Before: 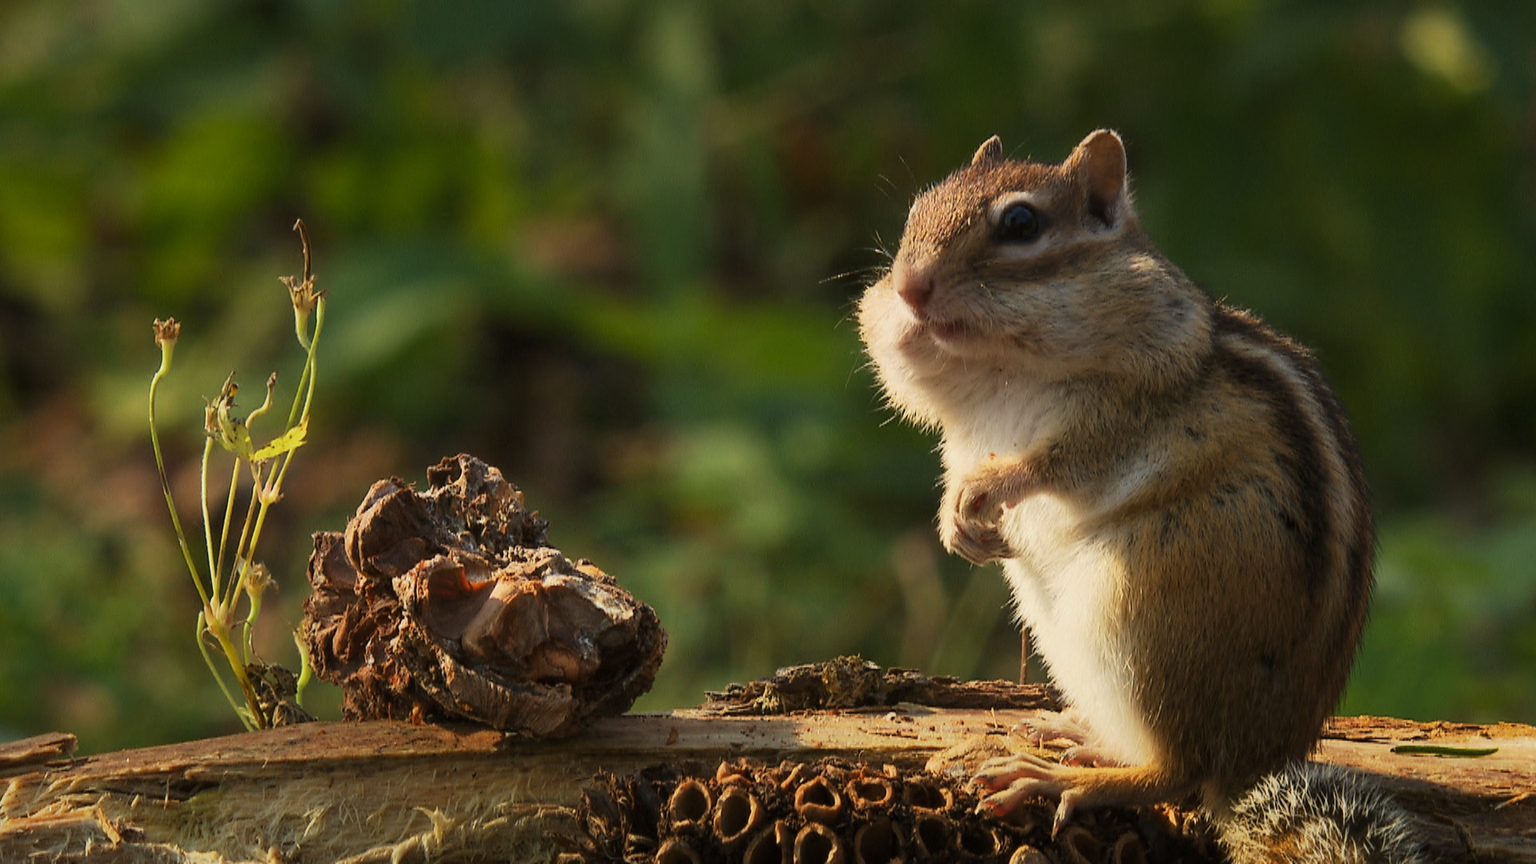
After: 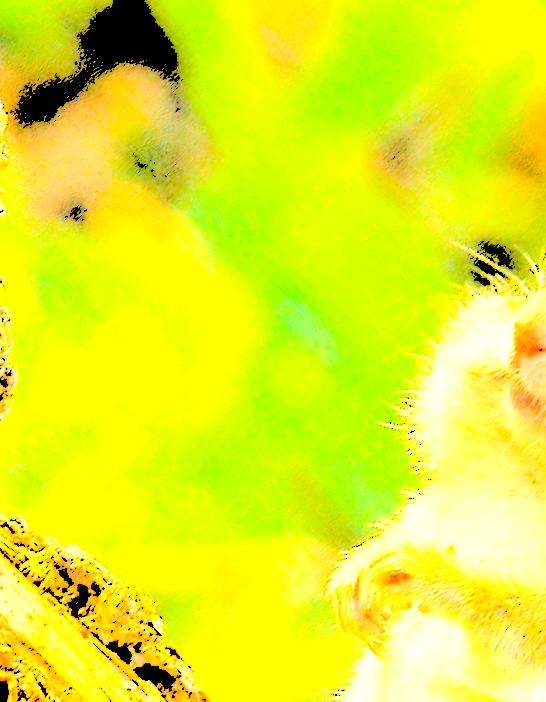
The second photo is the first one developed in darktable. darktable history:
color balance rgb: highlights gain › luminance 5.714%, highlights gain › chroma 1.216%, highlights gain › hue 89.15°, linear chroma grading › global chroma 6.113%, perceptual saturation grading › global saturation 39.623%, global vibrance 20%
exposure: black level correction 0, exposure 1.995 EV, compensate highlight preservation false
crop and rotate: angle -45.64°, top 16.619%, right 0.949%, bottom 11.697%
levels: levels [0.246, 0.256, 0.506]
